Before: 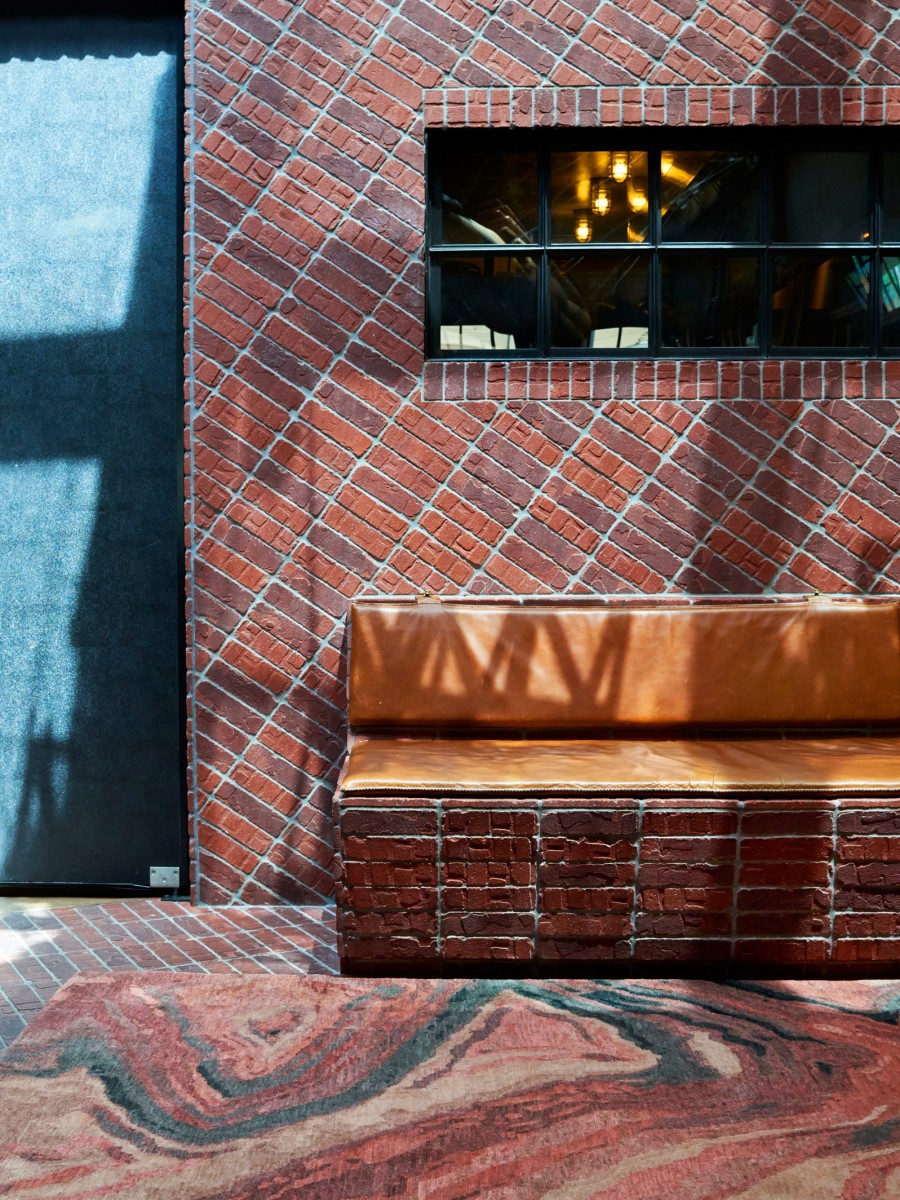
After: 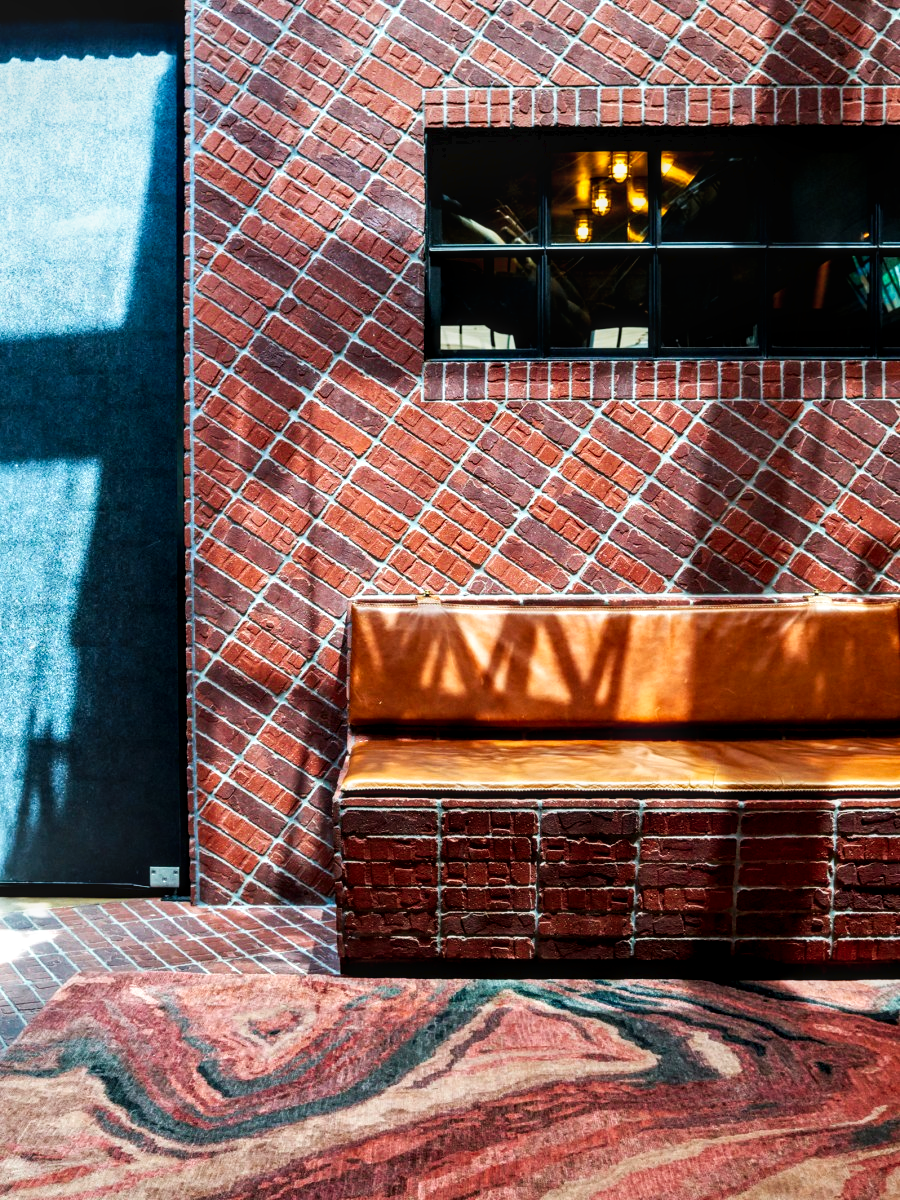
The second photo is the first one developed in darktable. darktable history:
tone curve: curves: ch0 [(0, 0) (0.003, 0.016) (0.011, 0.016) (0.025, 0.016) (0.044, 0.017) (0.069, 0.026) (0.1, 0.044) (0.136, 0.074) (0.177, 0.121) (0.224, 0.183) (0.277, 0.248) (0.335, 0.326) (0.399, 0.413) (0.468, 0.511) (0.543, 0.612) (0.623, 0.717) (0.709, 0.818) (0.801, 0.911) (0.898, 0.979) (1, 1)], preserve colors none
local contrast: detail 130%
